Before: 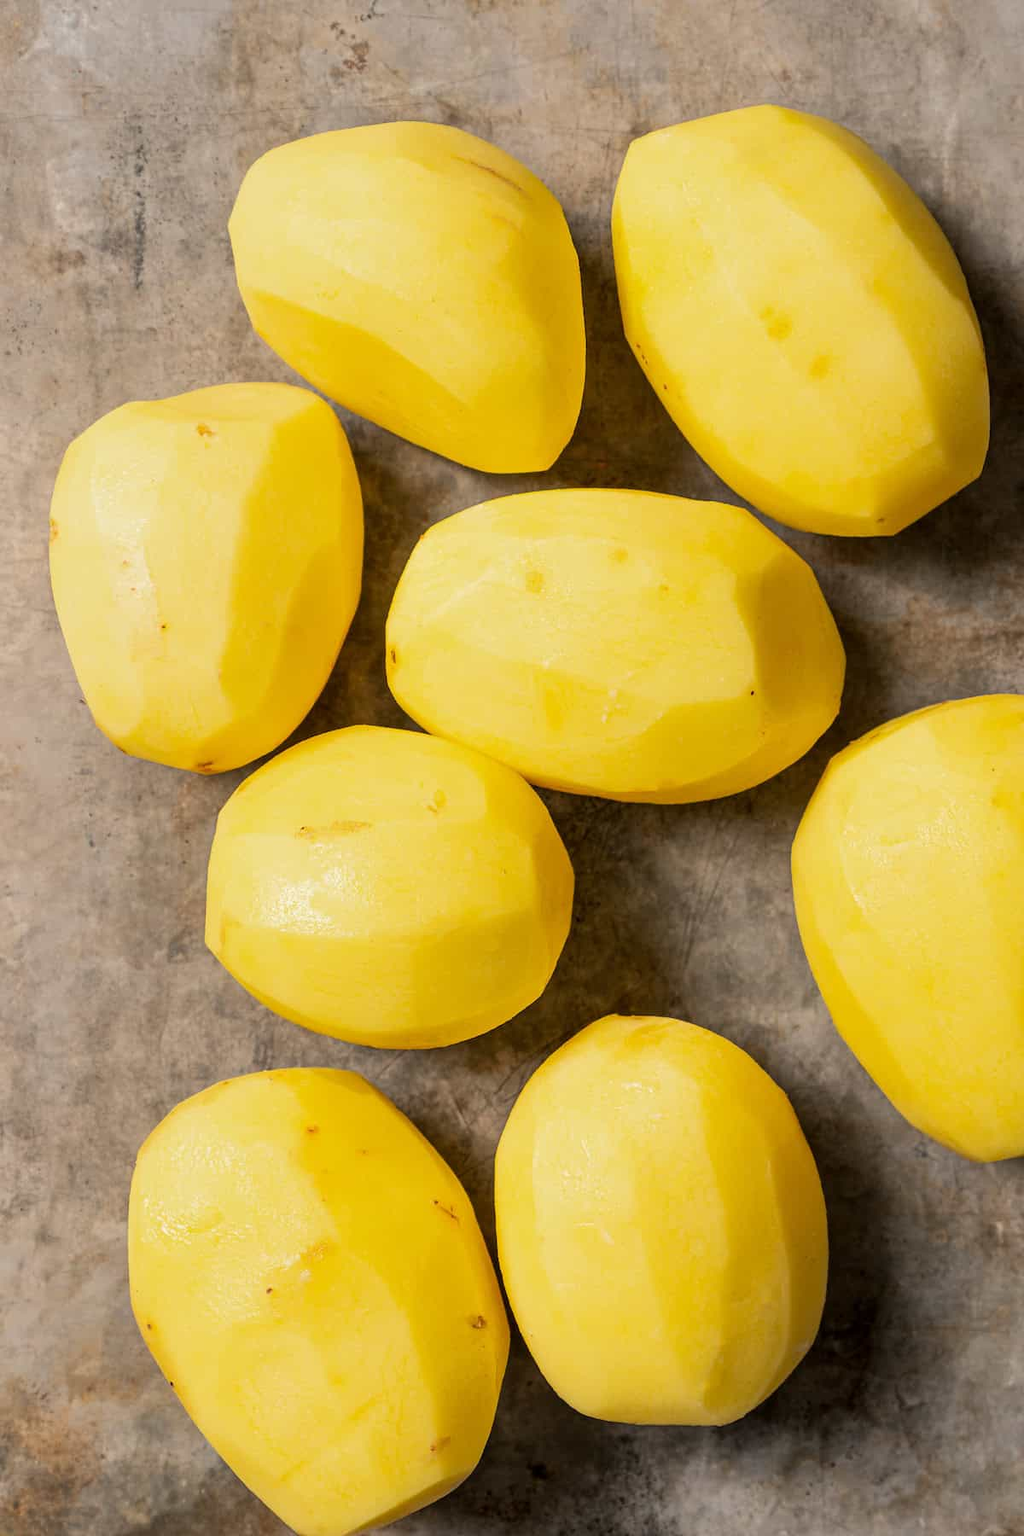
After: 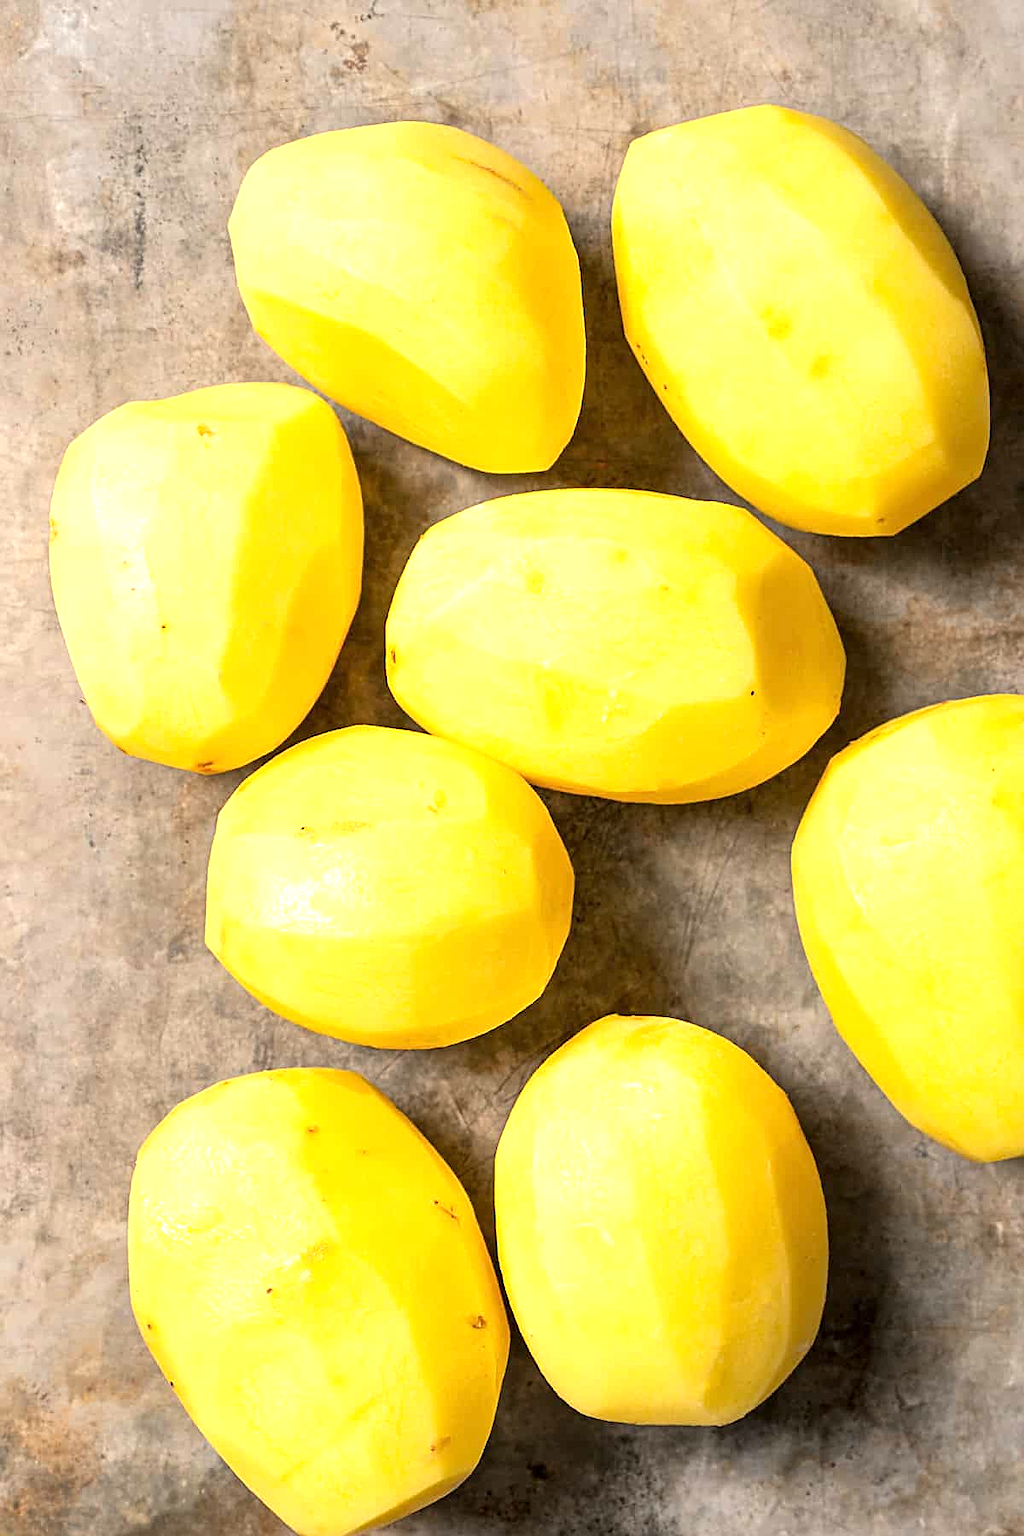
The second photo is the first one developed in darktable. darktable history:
exposure: exposure 0.751 EV, compensate highlight preservation false
sharpen: on, module defaults
